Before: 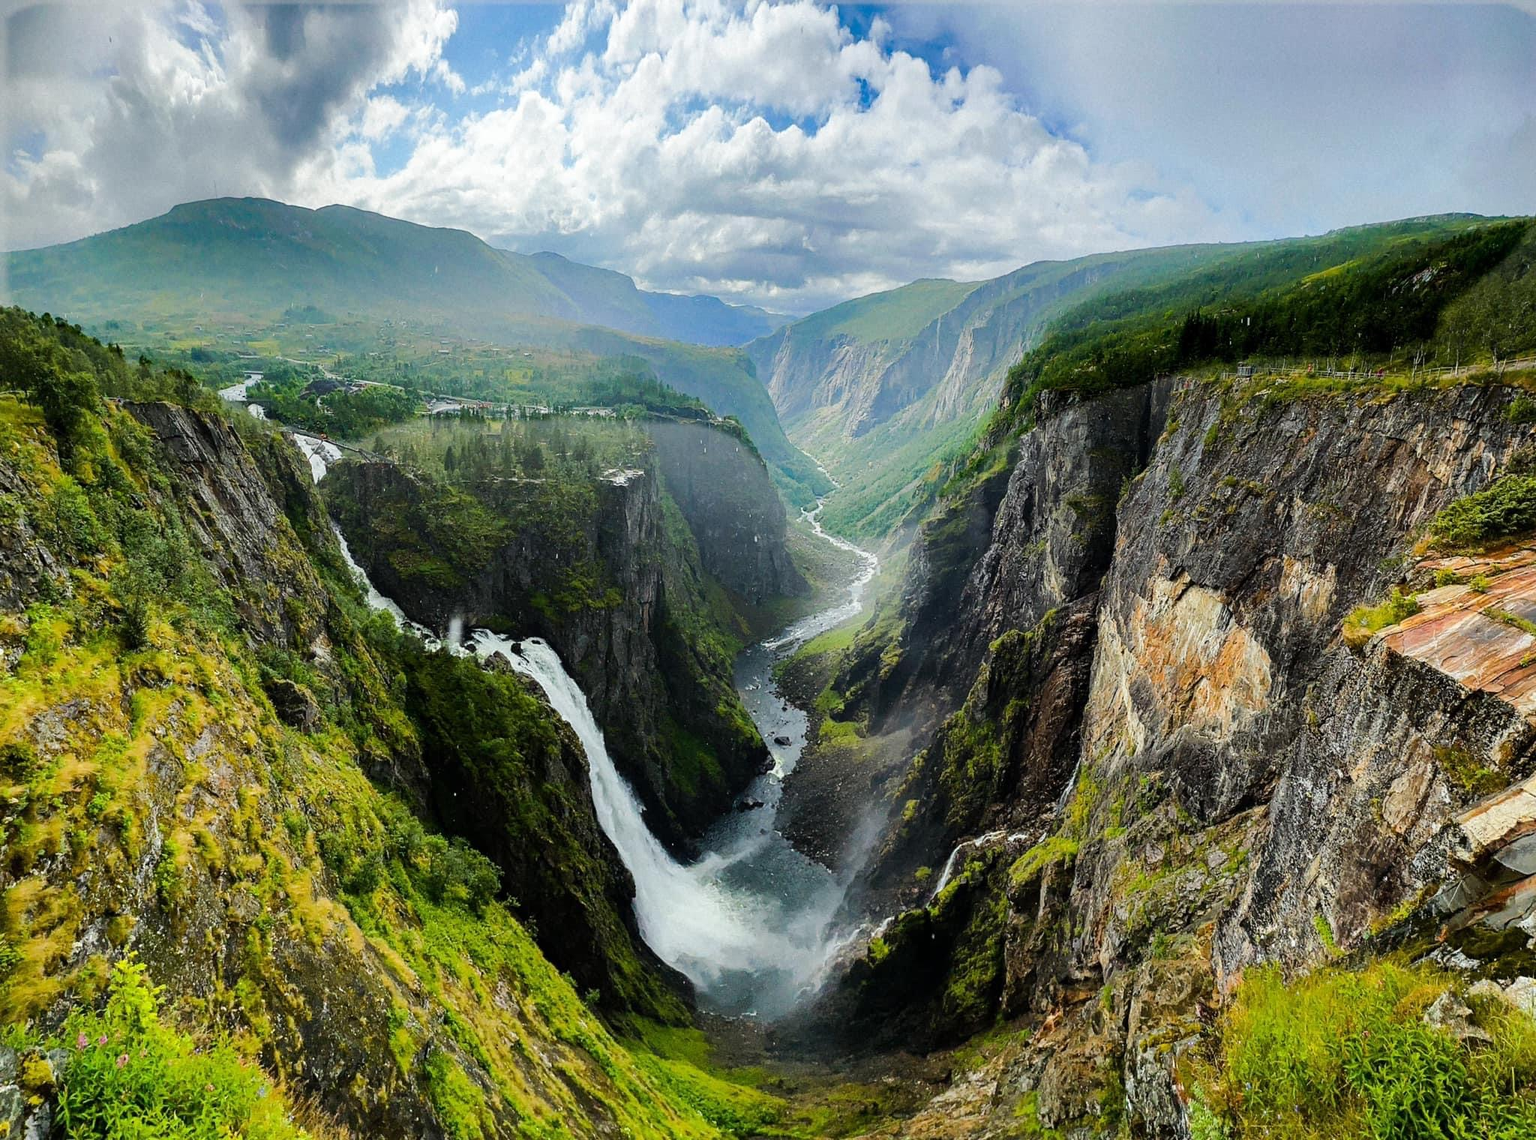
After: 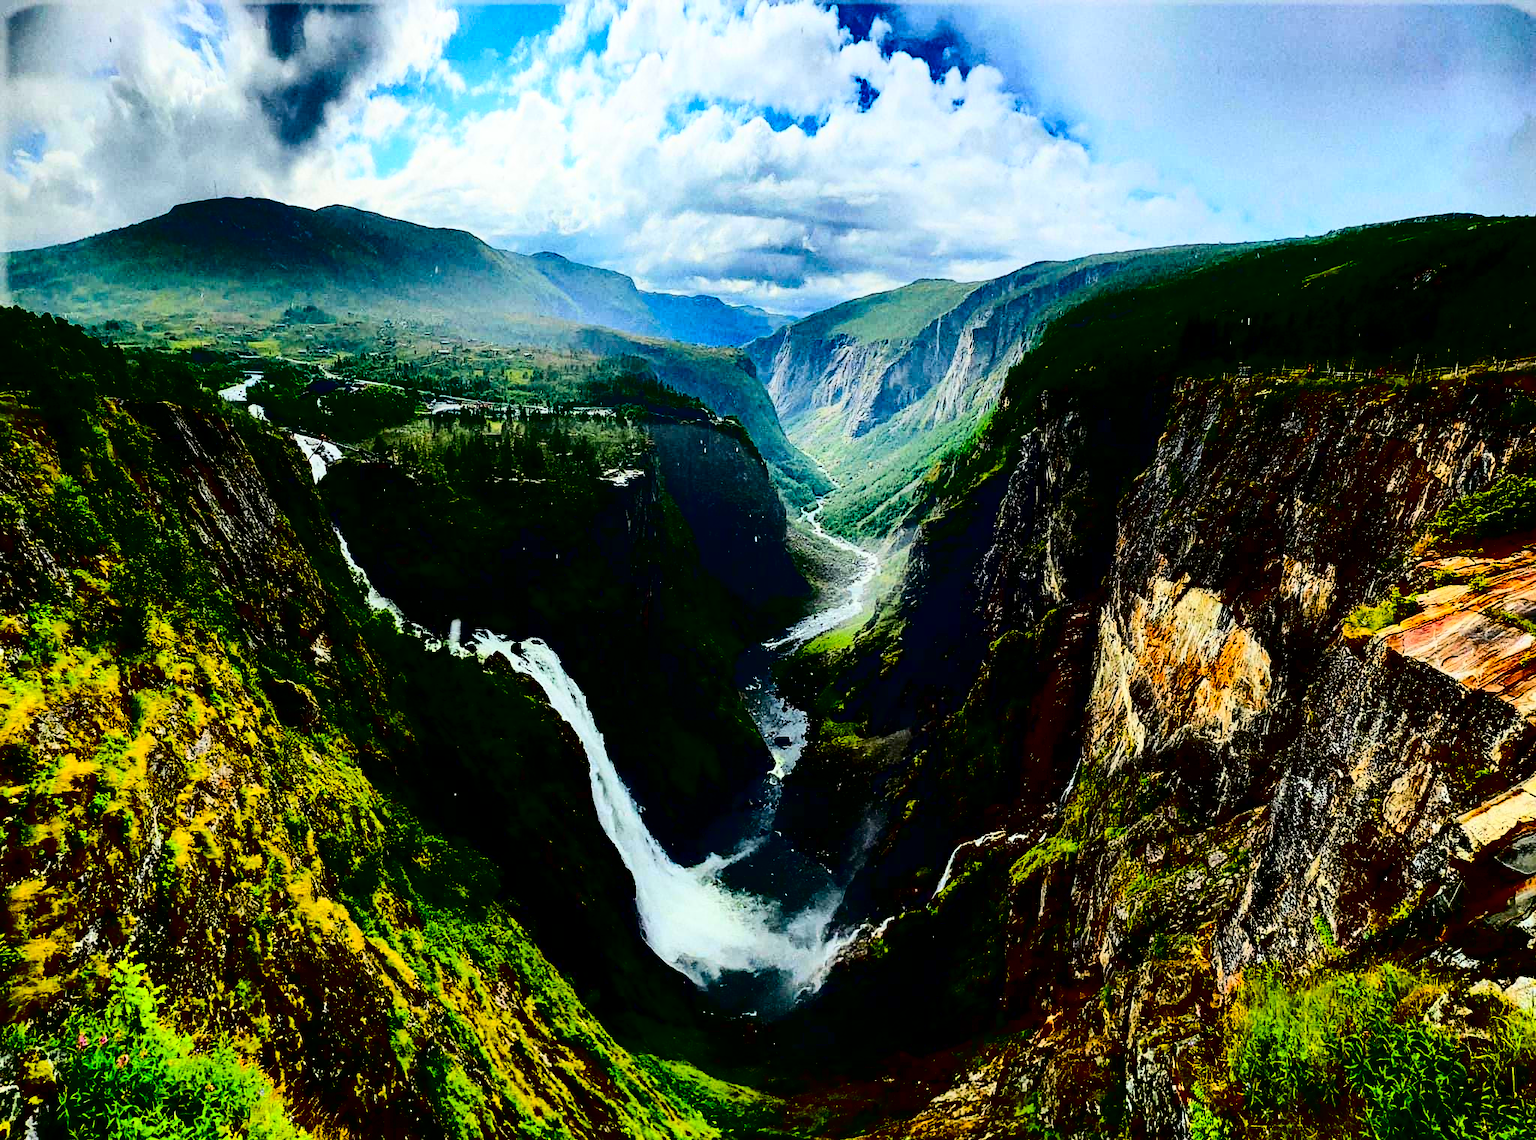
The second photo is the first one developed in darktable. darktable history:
contrast brightness saturation: contrast 0.754, brightness -0.999, saturation 0.992
tone equalizer: -8 EV 0.093 EV, smoothing diameter 2.08%, edges refinement/feathering 24.01, mask exposure compensation -1.57 EV, filter diffusion 5
